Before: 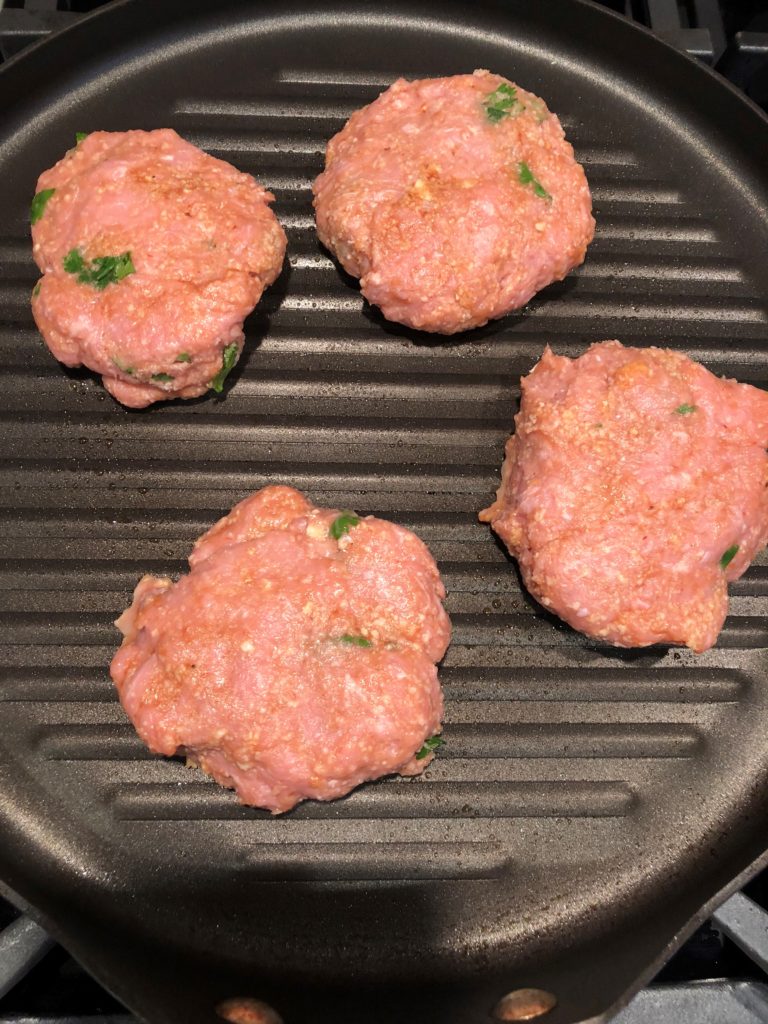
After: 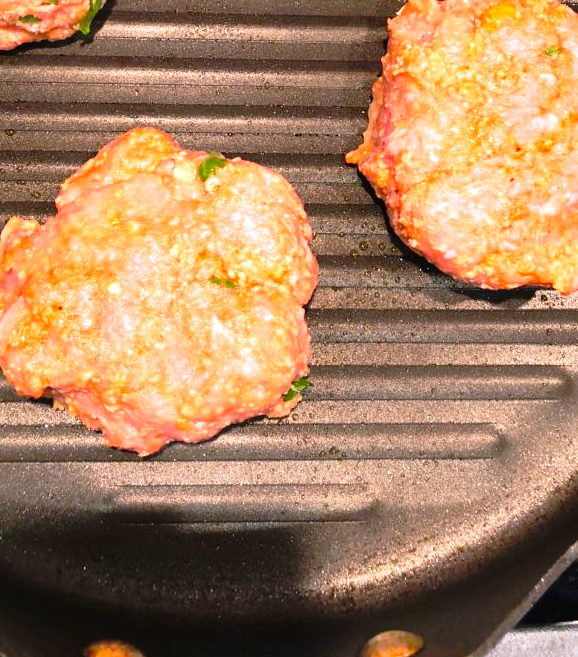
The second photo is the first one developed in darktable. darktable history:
crop and rotate: left 17.323%, top 34.973%, right 7.374%, bottom 0.814%
exposure: black level correction 0, exposure 0.954 EV, compensate highlight preservation false
tone curve: curves: ch0 [(0, 0.009) (0.105, 0.08) (0.195, 0.18) (0.283, 0.316) (0.384, 0.434) (0.485, 0.531) (0.638, 0.69) (0.81, 0.872) (1, 0.977)]; ch1 [(0, 0) (0.161, 0.092) (0.35, 0.33) (0.379, 0.401) (0.456, 0.469) (0.502, 0.5) (0.525, 0.518) (0.586, 0.617) (0.635, 0.655) (1, 1)]; ch2 [(0, 0) (0.371, 0.362) (0.437, 0.437) (0.48, 0.49) (0.53, 0.515) (0.56, 0.571) (0.622, 0.606) (1, 1)], preserve colors none
color correction: highlights a* -0.082, highlights b* -5.69, shadows a* -0.134, shadows b* -0.091
shadows and highlights: soften with gaussian
color balance rgb: highlights gain › chroma 2.419%, highlights gain › hue 35.62°, linear chroma grading › global chroma 15.589%, perceptual saturation grading › global saturation 25.546%
